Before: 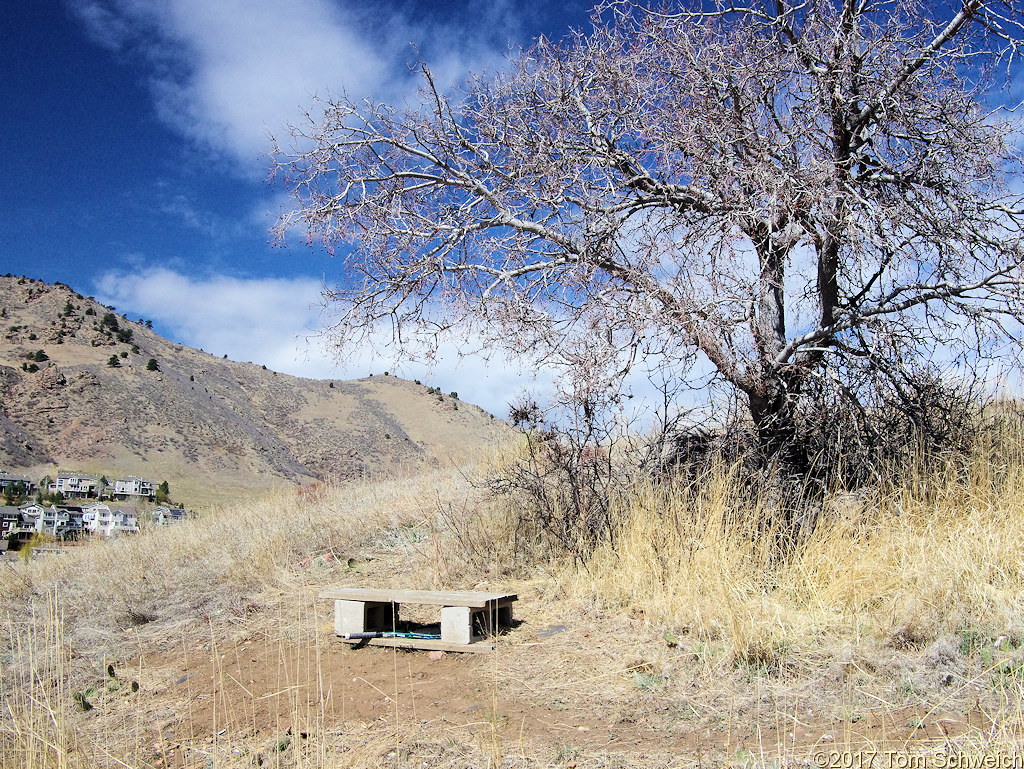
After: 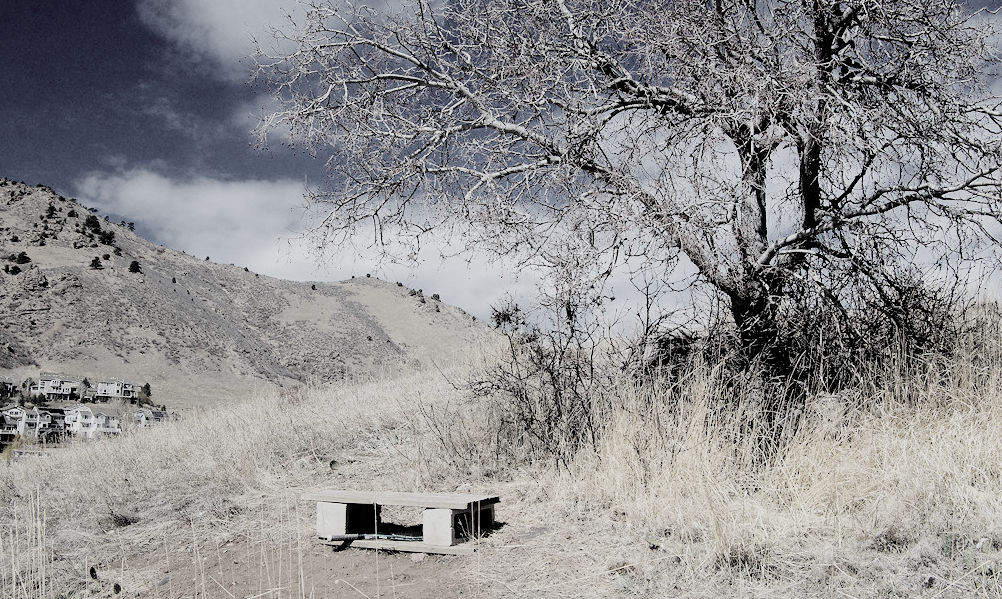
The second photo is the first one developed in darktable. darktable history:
color correction: saturation 0.2
filmic rgb: black relative exposure -7.75 EV, white relative exposure 4.4 EV, threshold 3 EV, target black luminance 0%, hardness 3.76, latitude 50.51%, contrast 1.074, highlights saturation mix 10%, shadows ↔ highlights balance -0.22%, color science v4 (2020), enable highlight reconstruction true
crop and rotate: left 1.814%, top 12.818%, right 0.25%, bottom 9.225%
